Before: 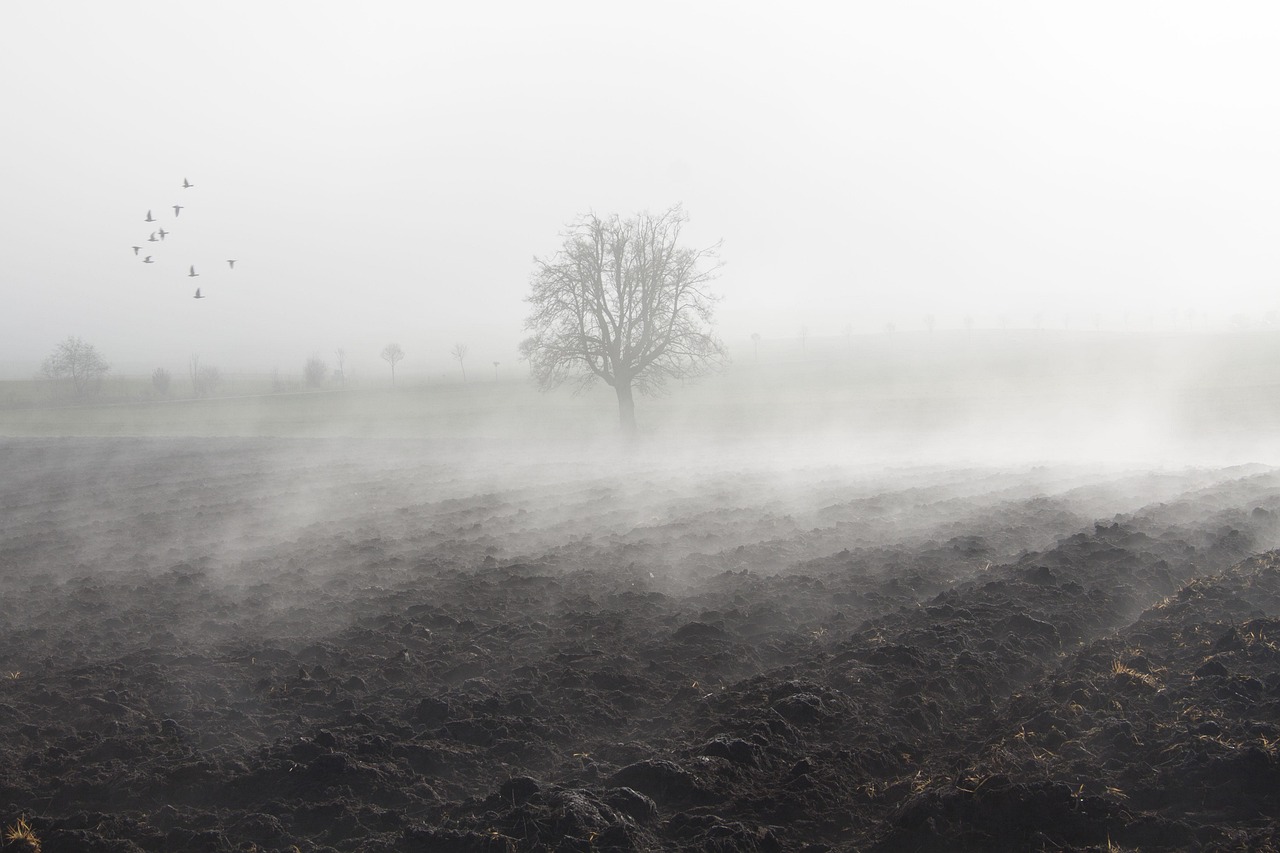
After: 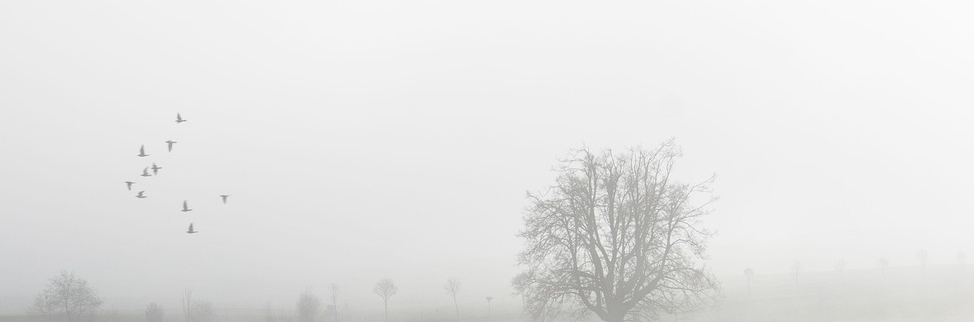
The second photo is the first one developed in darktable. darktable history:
crop: left 0.554%, top 7.639%, right 23.275%, bottom 54.576%
